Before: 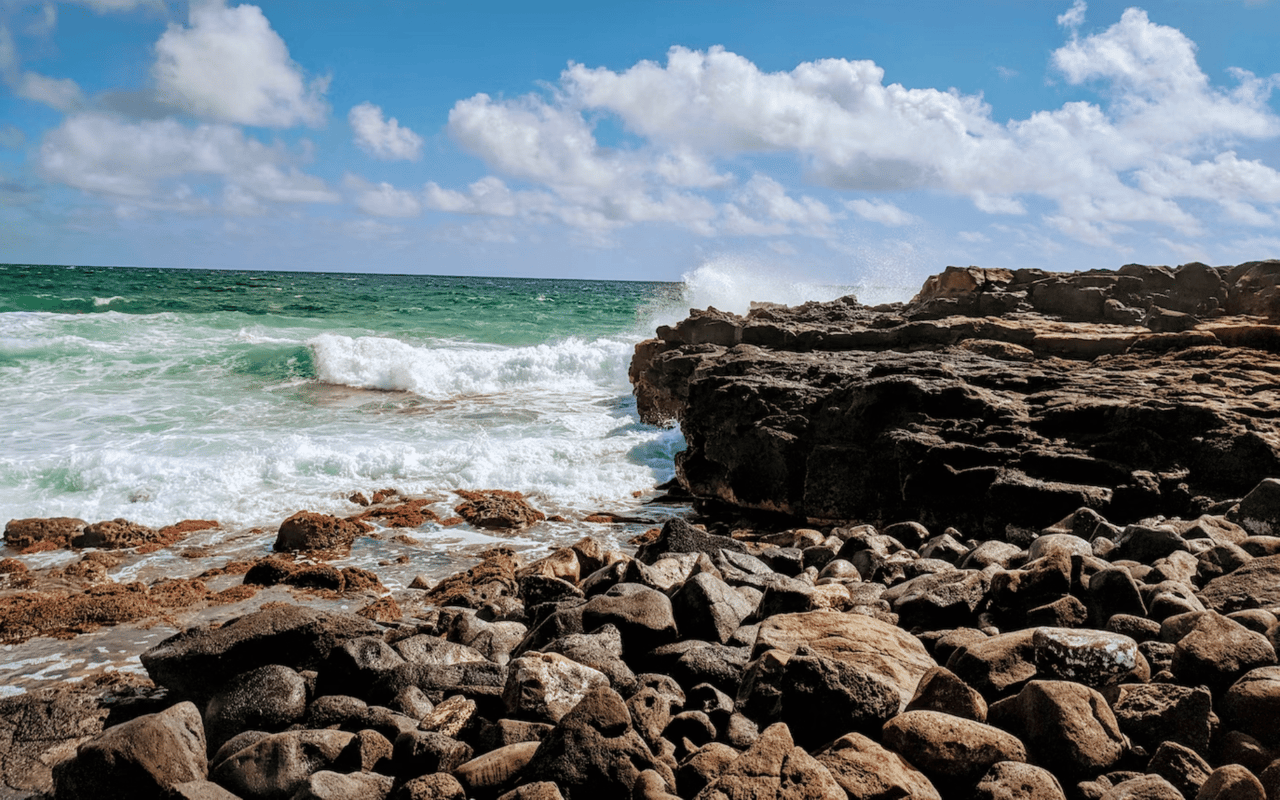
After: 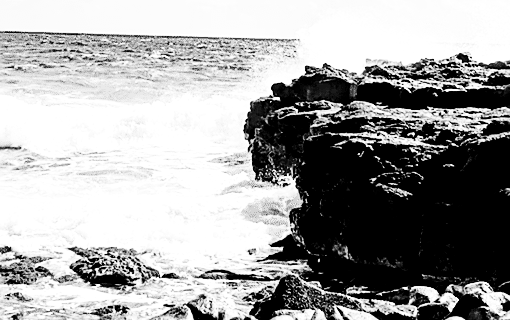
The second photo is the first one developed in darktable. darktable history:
crop: left 30.15%, top 30.472%, right 30.006%, bottom 29.505%
base curve: curves: ch0 [(0, 0) (0.028, 0.03) (0.121, 0.232) (0.46, 0.748) (0.859, 0.968) (1, 1)], preserve colors none
color calibration: output gray [0.21, 0.42, 0.37, 0], illuminant as shot in camera, x 0.358, y 0.373, temperature 4628.91 K, saturation algorithm version 1 (2020)
exposure: black level correction 0.012, exposure 0.696 EV, compensate highlight preservation false
sharpen: on, module defaults
contrast brightness saturation: contrast 0.247, saturation -0.306
contrast equalizer: octaves 7, y [[0.5 ×6], [0.5 ×6], [0.5, 0.5, 0.501, 0.545, 0.707, 0.863], [0 ×6], [0 ×6]], mix -0.995
